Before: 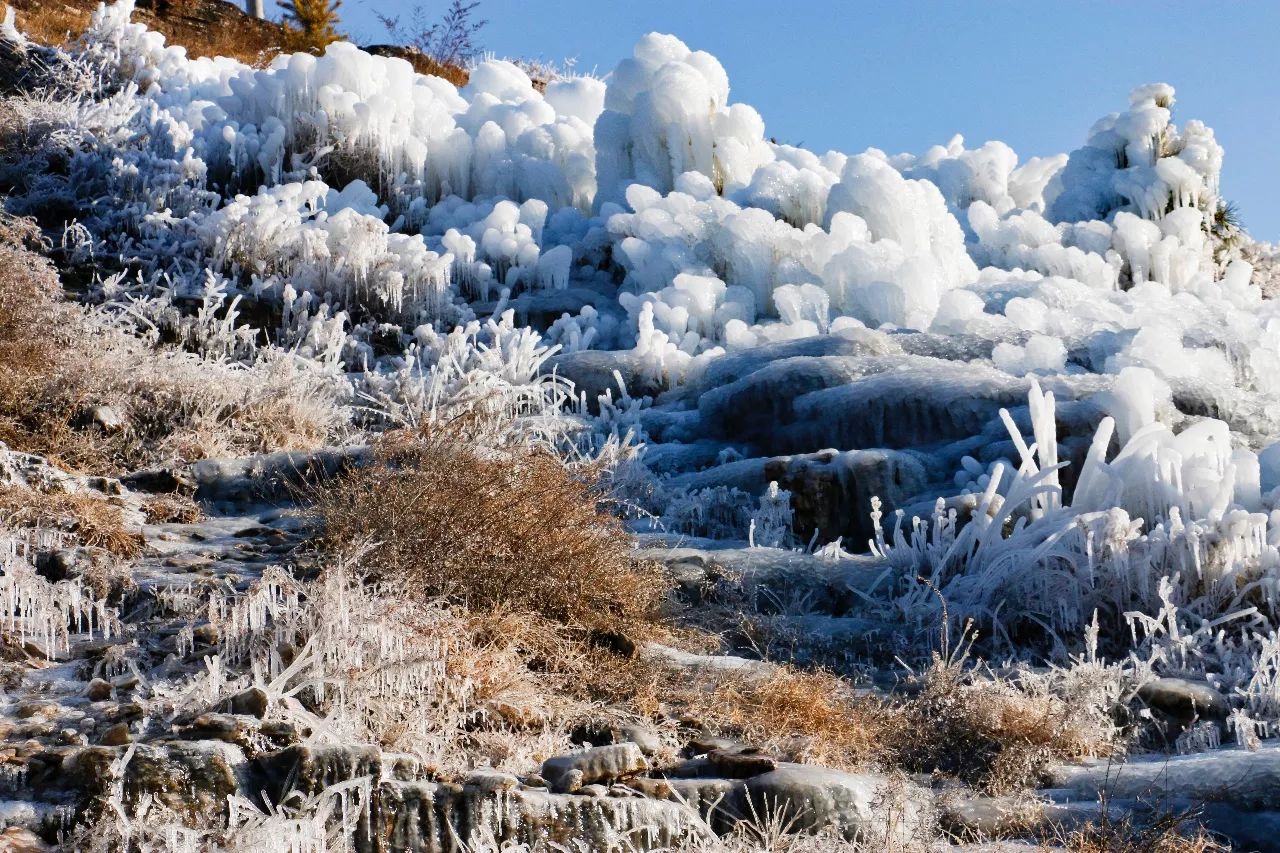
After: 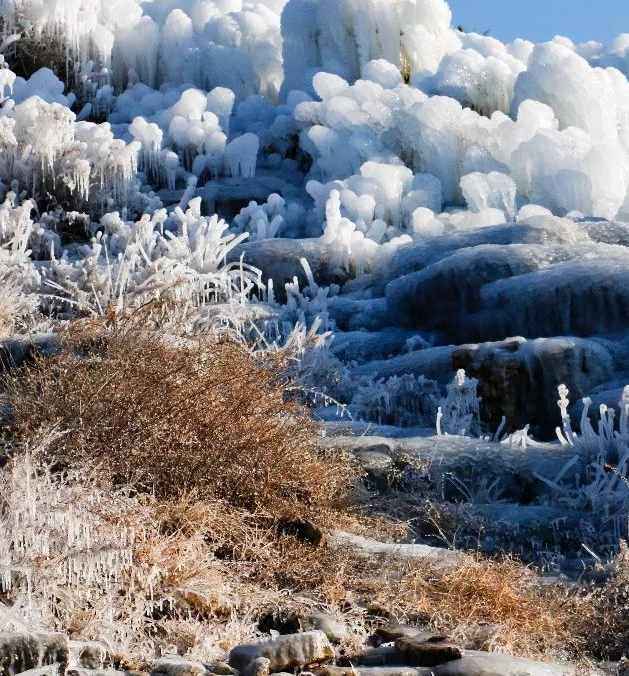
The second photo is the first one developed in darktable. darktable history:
crop and rotate: angle 0.017°, left 24.476%, top 13.143%, right 26.358%, bottom 7.493%
